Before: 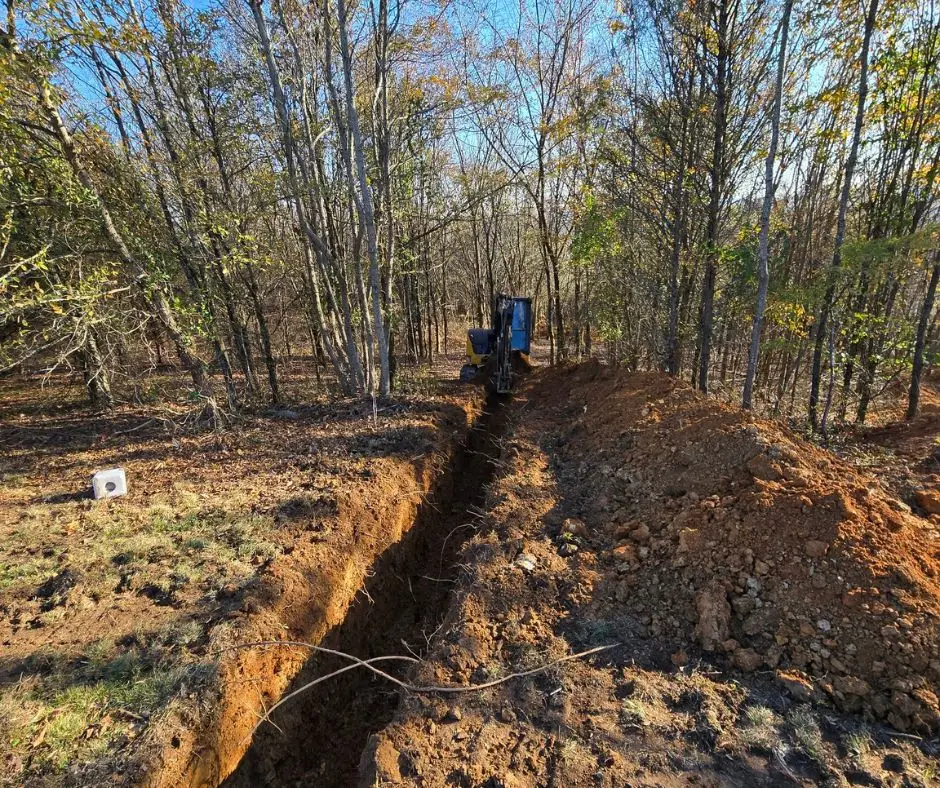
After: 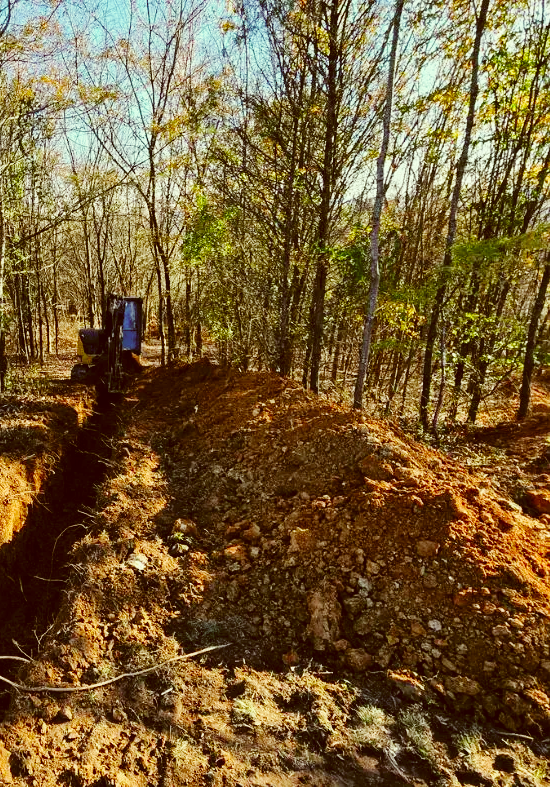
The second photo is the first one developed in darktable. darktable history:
exposure: exposure -0.064 EV, compensate highlight preservation false
crop: left 41.402%
color correction: highlights a* -5.94, highlights b* 9.48, shadows a* 10.12, shadows b* 23.94
base curve: curves: ch0 [(0, 0) (0.036, 0.025) (0.121, 0.166) (0.206, 0.329) (0.605, 0.79) (1, 1)], preserve colors none
